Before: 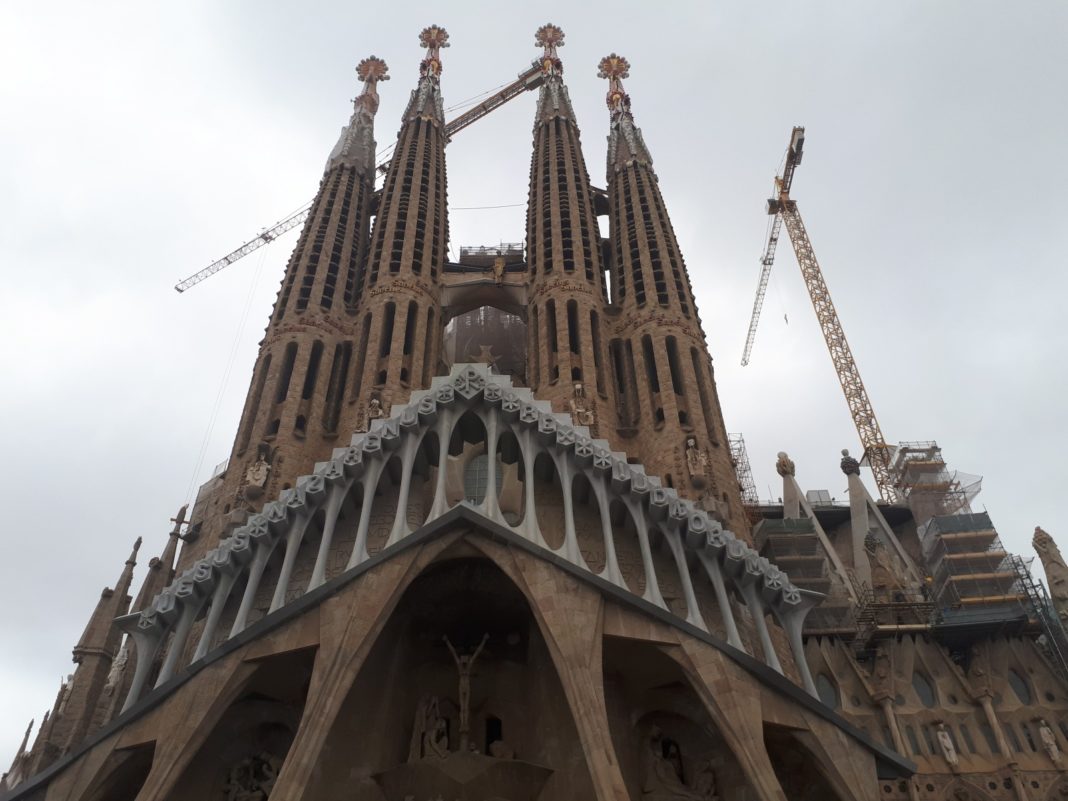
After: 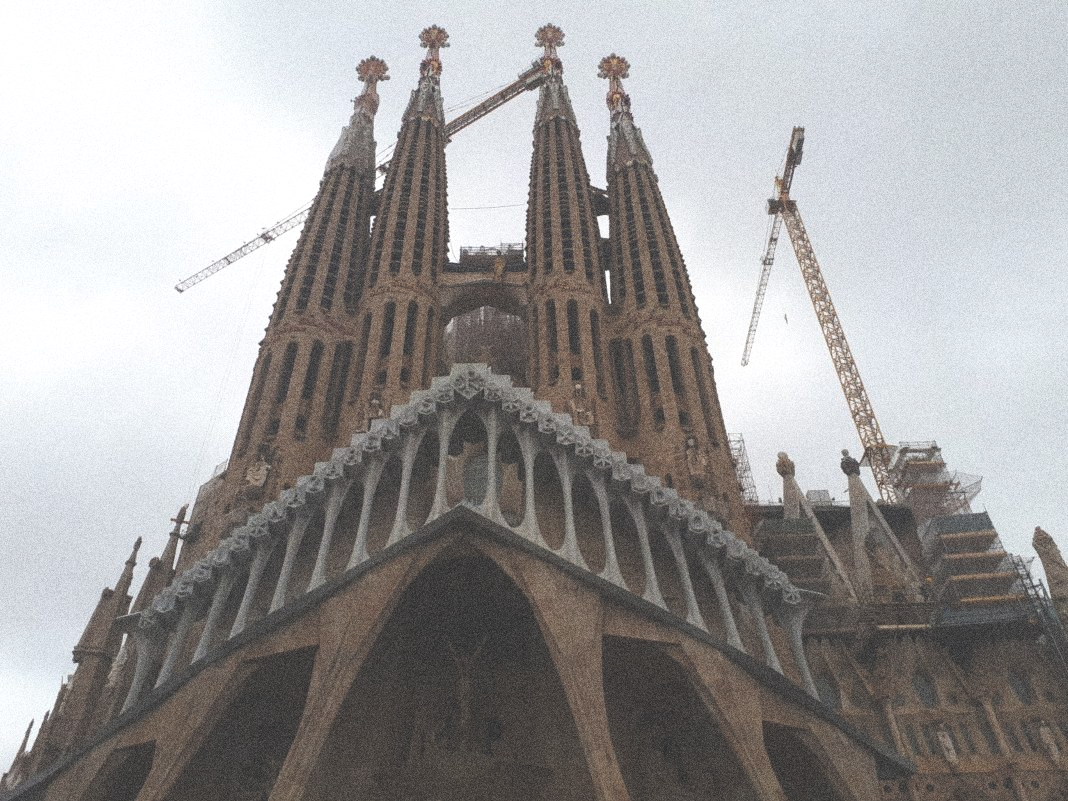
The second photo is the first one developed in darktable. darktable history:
exposure: black level correction -0.041, exposure 0.064 EV, compensate highlight preservation false
grain: coarseness 14.49 ISO, strength 48.04%, mid-tones bias 35%
